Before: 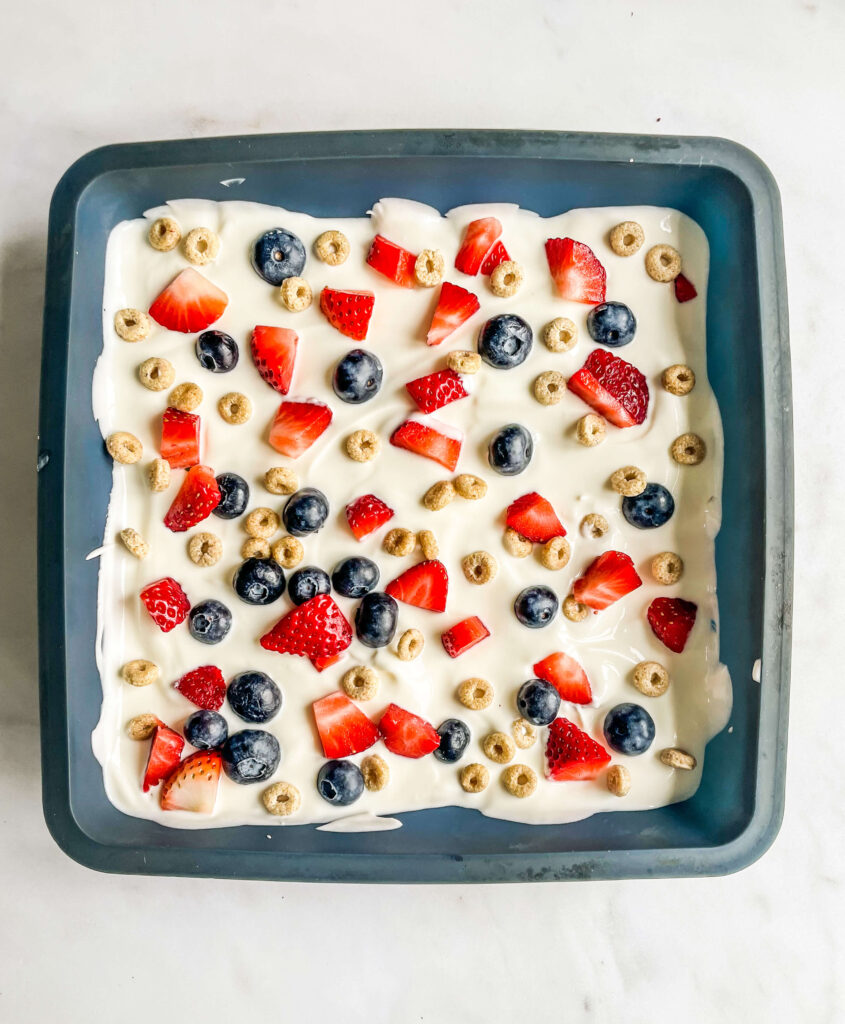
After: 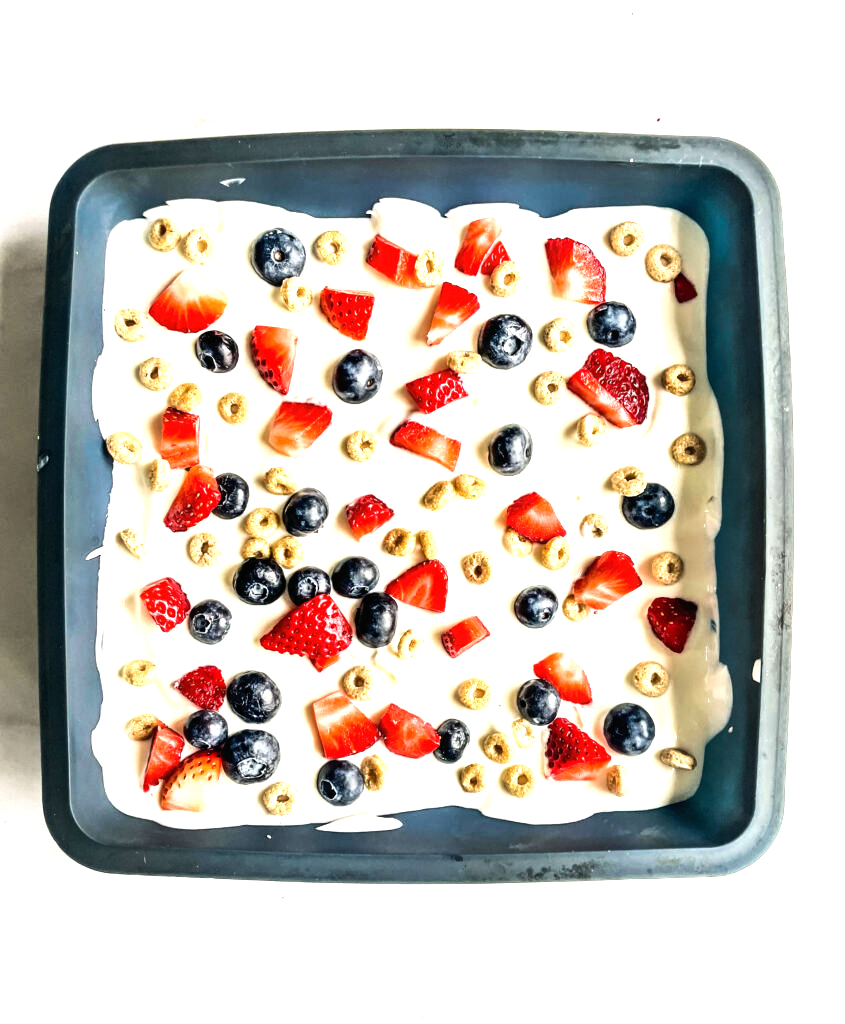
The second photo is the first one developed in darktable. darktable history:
tone equalizer: -8 EV -1.08 EV, -7 EV -1.01 EV, -6 EV -0.867 EV, -5 EV -0.578 EV, -3 EV 0.578 EV, -2 EV 0.867 EV, -1 EV 1.01 EV, +0 EV 1.08 EV, edges refinement/feathering 500, mask exposure compensation -1.57 EV, preserve details no
contrast equalizer: y [[0.5, 0.5, 0.472, 0.5, 0.5, 0.5], [0.5 ×6], [0.5 ×6], [0 ×6], [0 ×6]]
